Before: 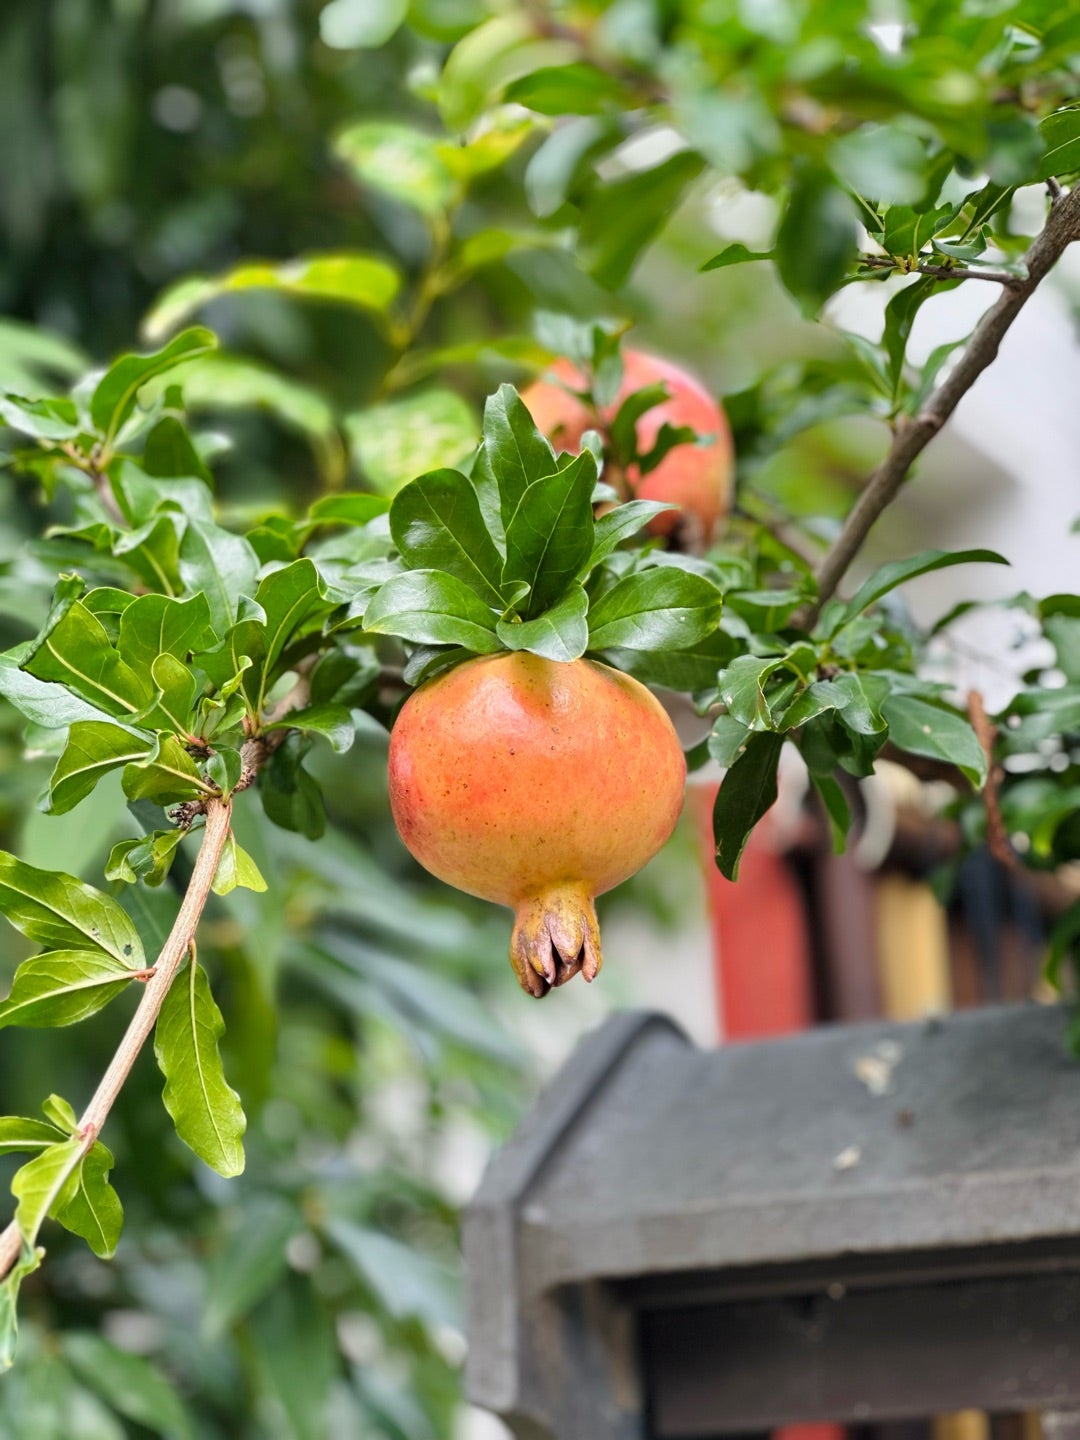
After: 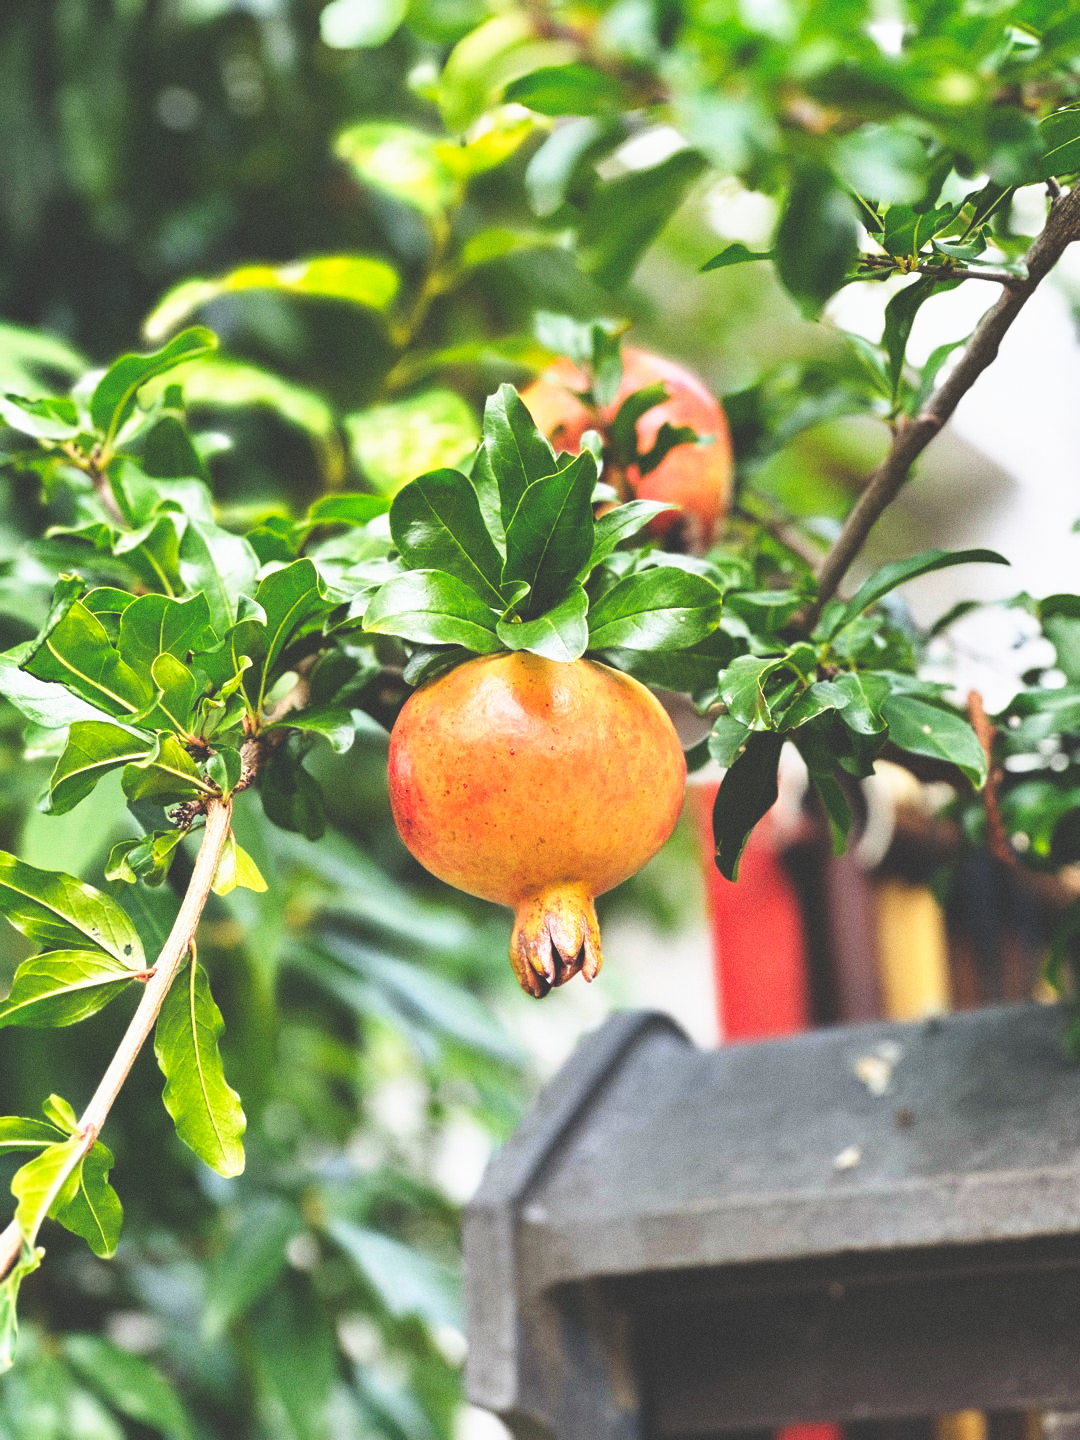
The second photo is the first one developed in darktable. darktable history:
base curve: curves: ch0 [(0, 0.036) (0.007, 0.037) (0.604, 0.887) (1, 1)], preserve colors none
grain: on, module defaults
